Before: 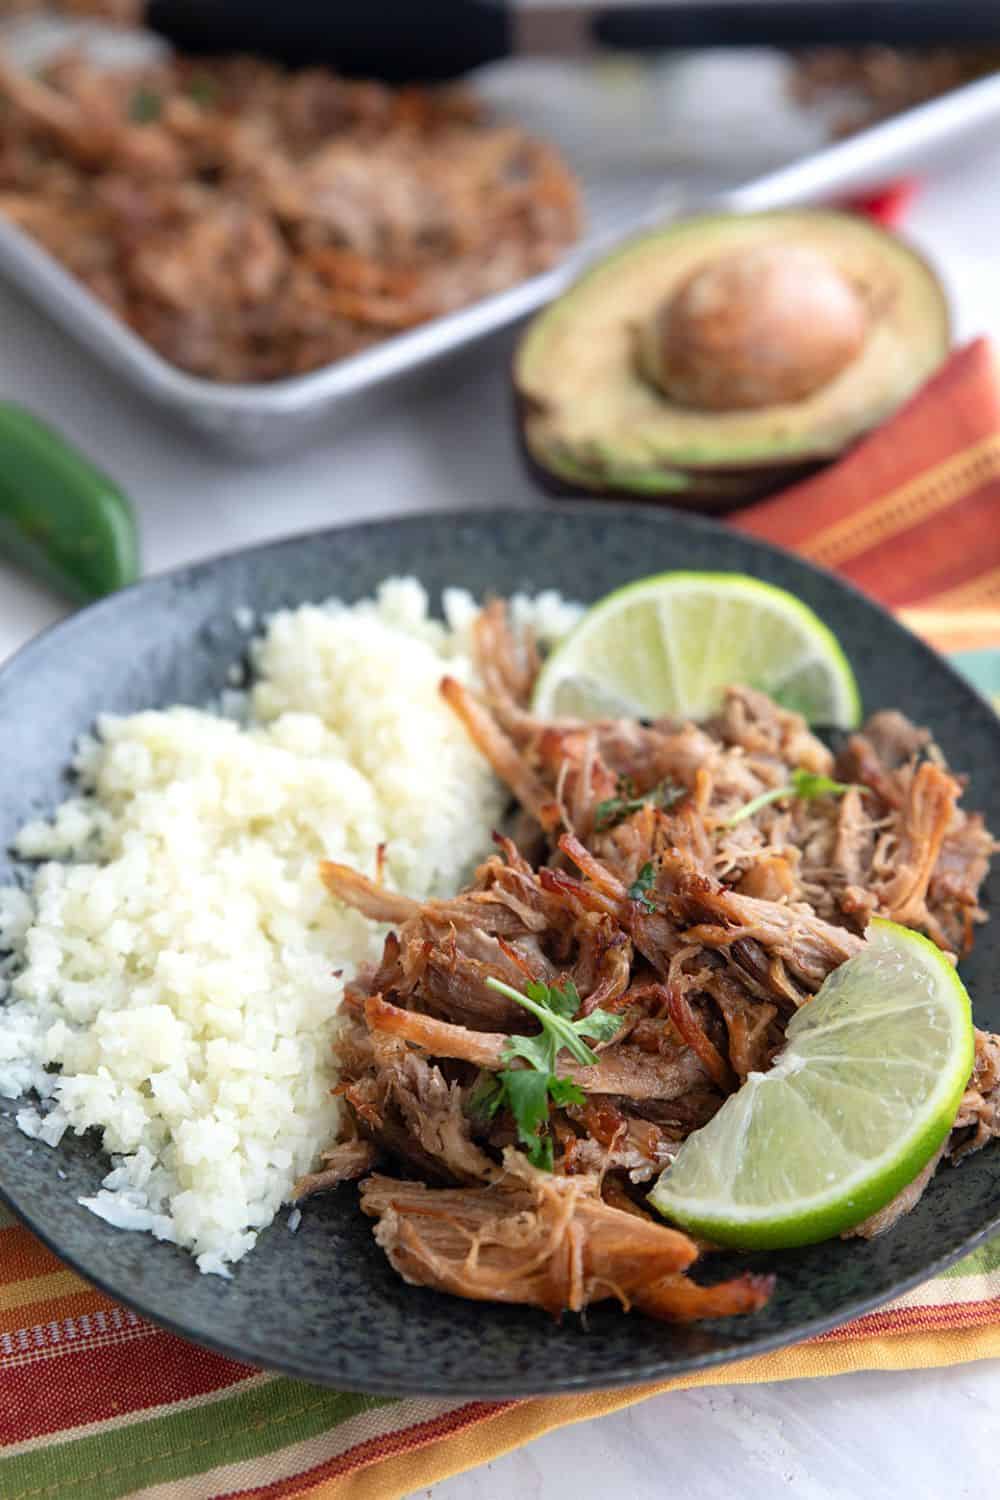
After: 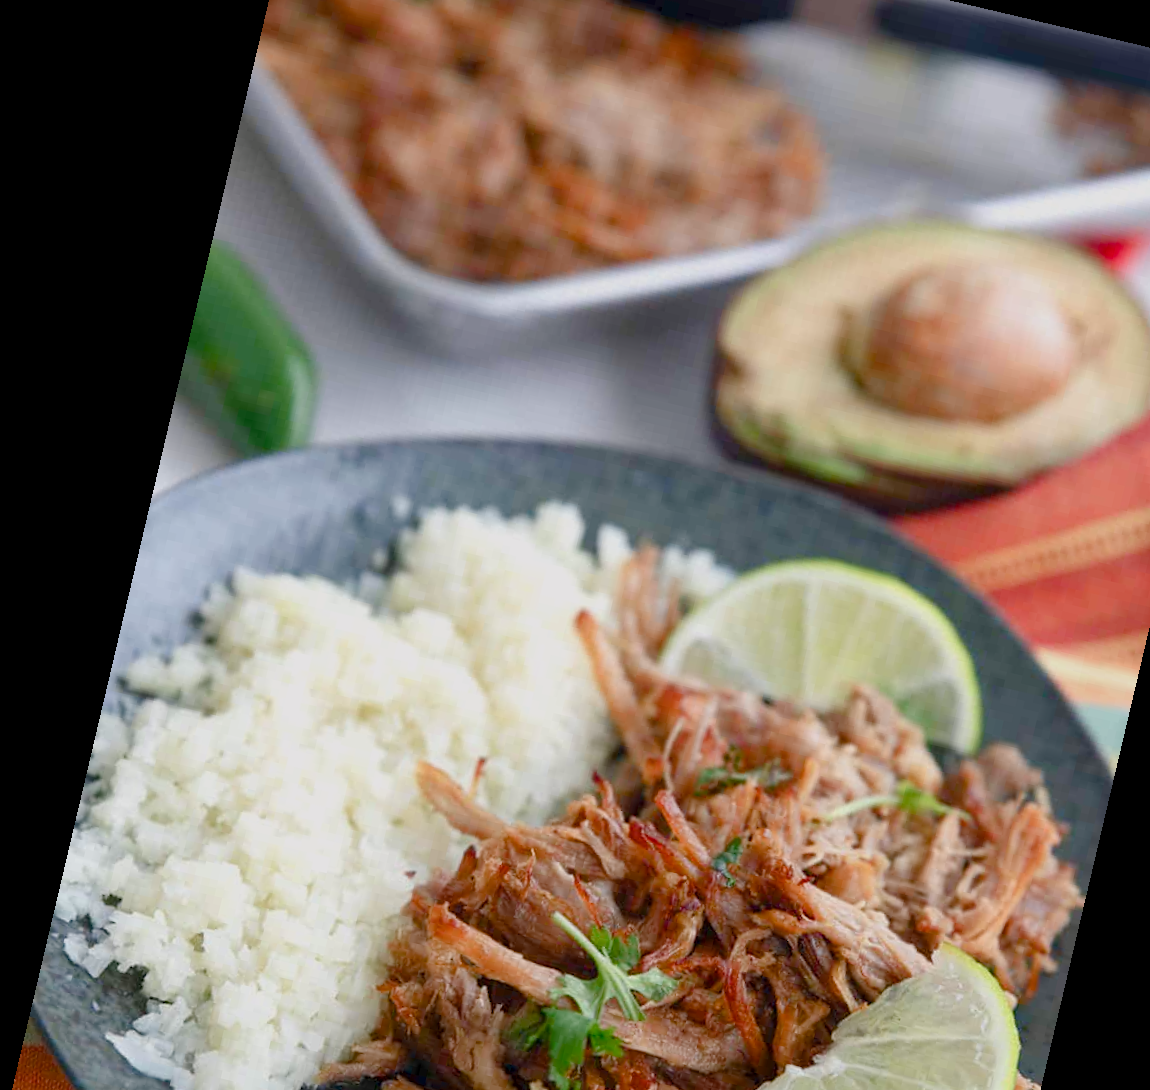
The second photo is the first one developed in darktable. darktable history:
exposure: exposure 0.15 EV, compensate highlight preservation false
crop: left 3.015%, top 8.969%, right 9.647%, bottom 26.457%
color balance rgb: shadows lift › chroma 1%, shadows lift › hue 113°, highlights gain › chroma 0.2%, highlights gain › hue 333°, perceptual saturation grading › global saturation 20%, perceptual saturation grading › highlights -50%, perceptual saturation grading › shadows 25%, contrast -20%
rotate and perspective: rotation 13.27°, automatic cropping off
